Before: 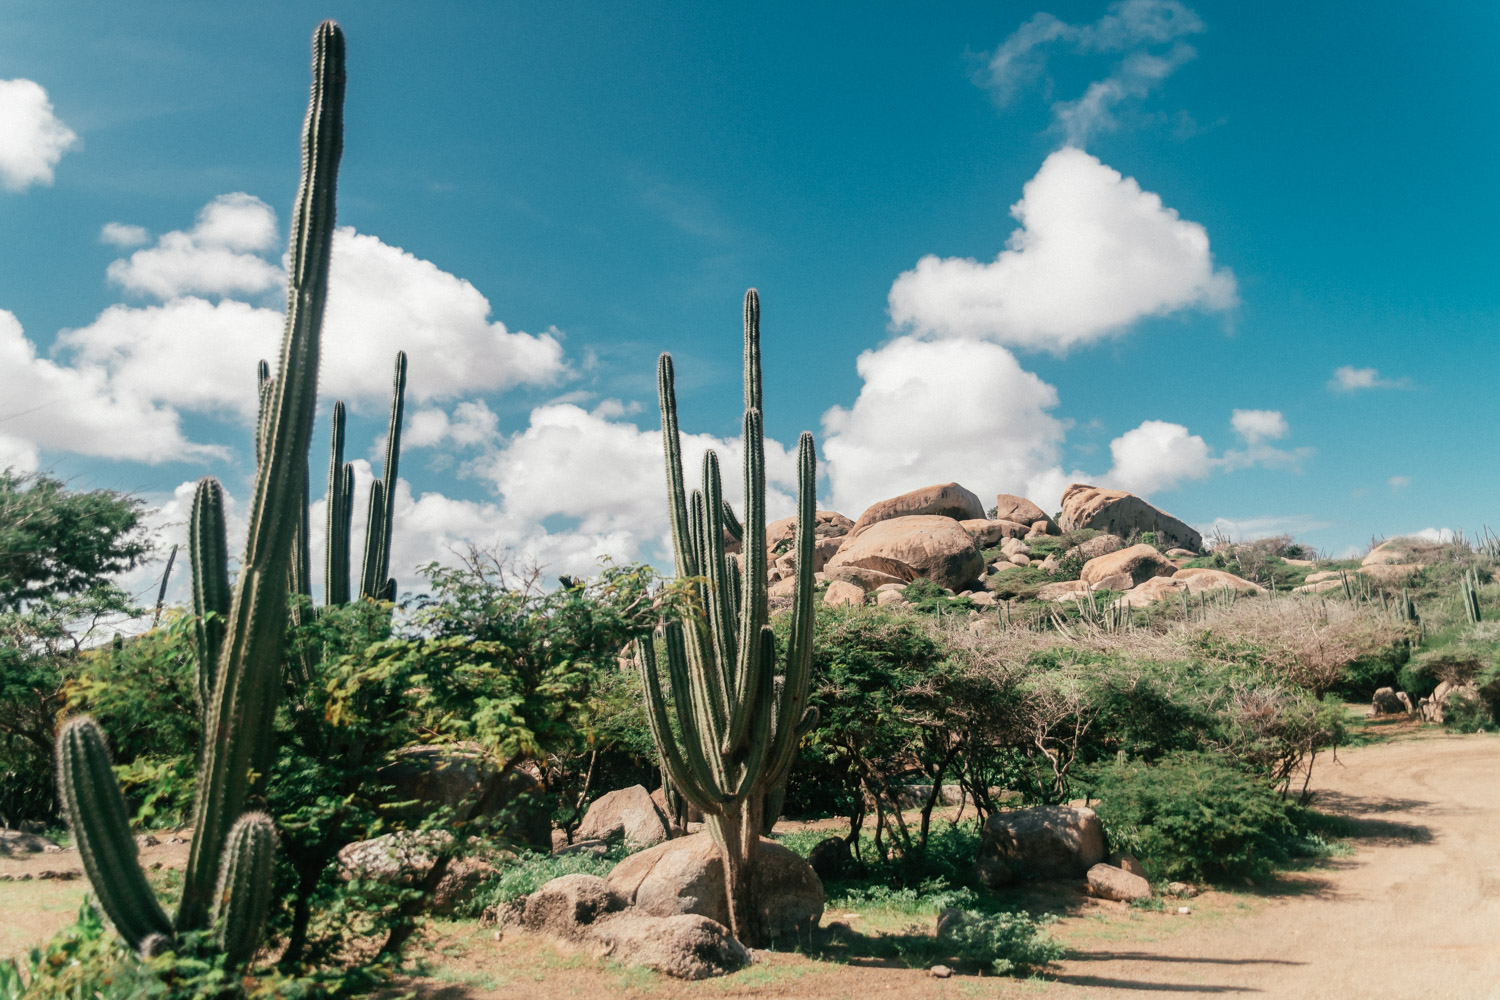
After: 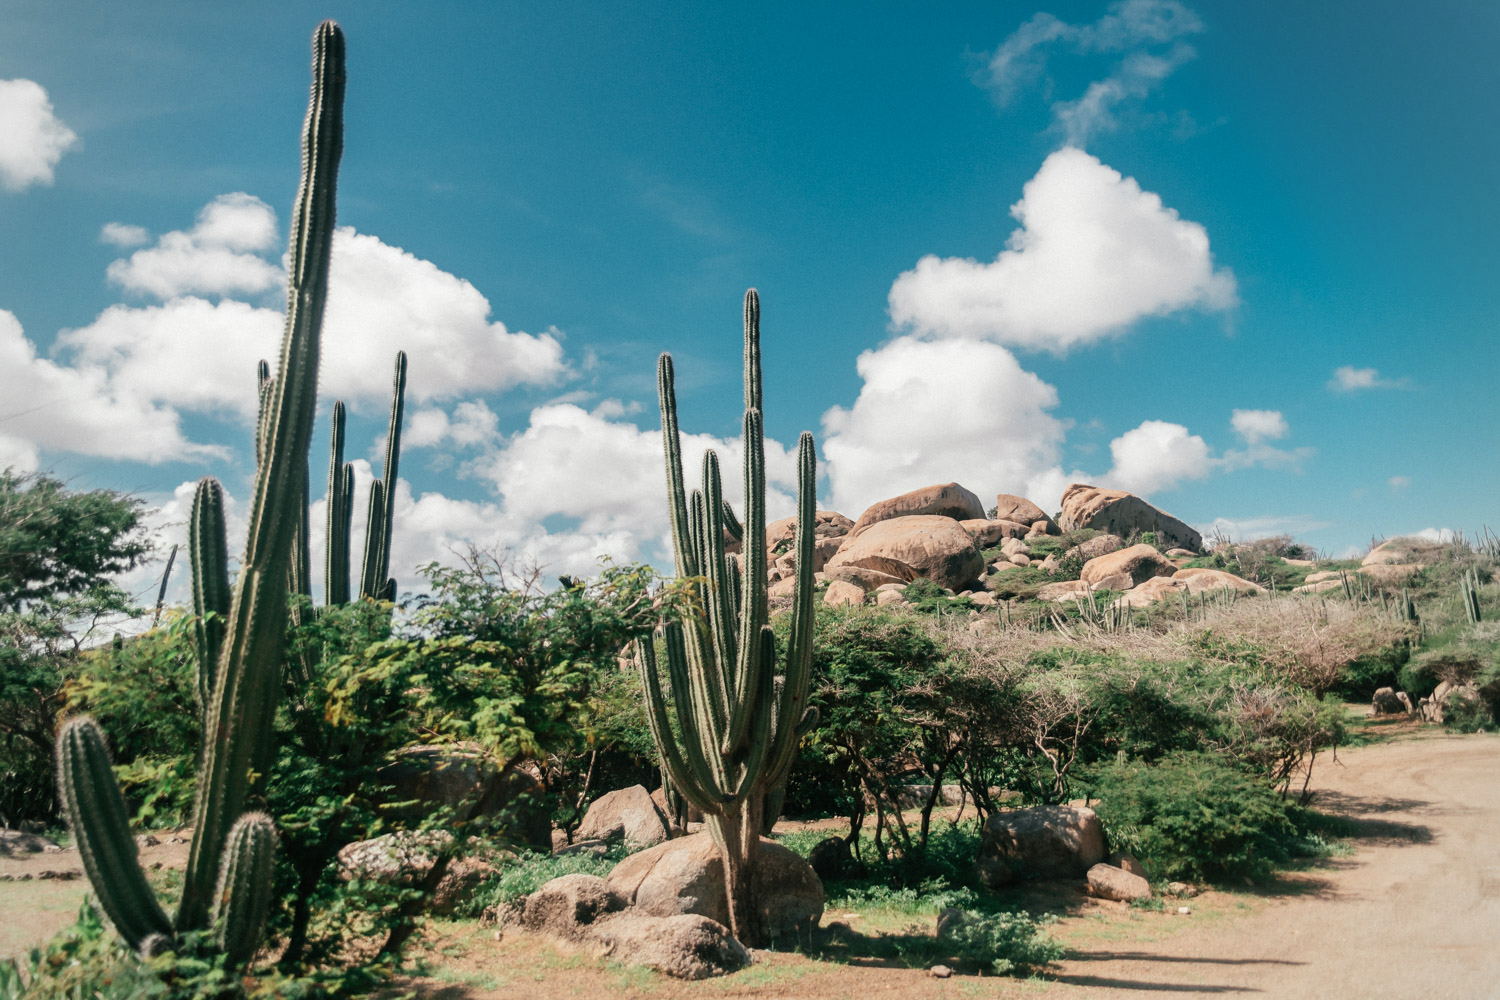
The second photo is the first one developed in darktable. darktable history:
vignetting: fall-off radius 93.45%, unbound false
